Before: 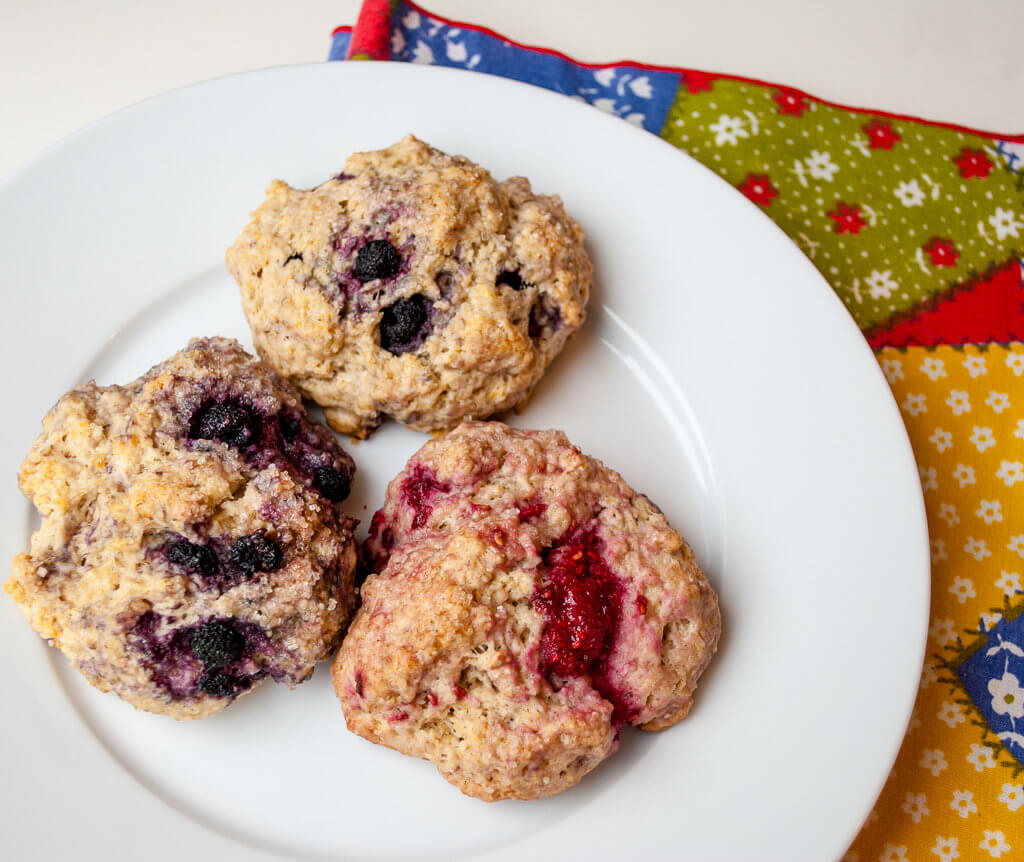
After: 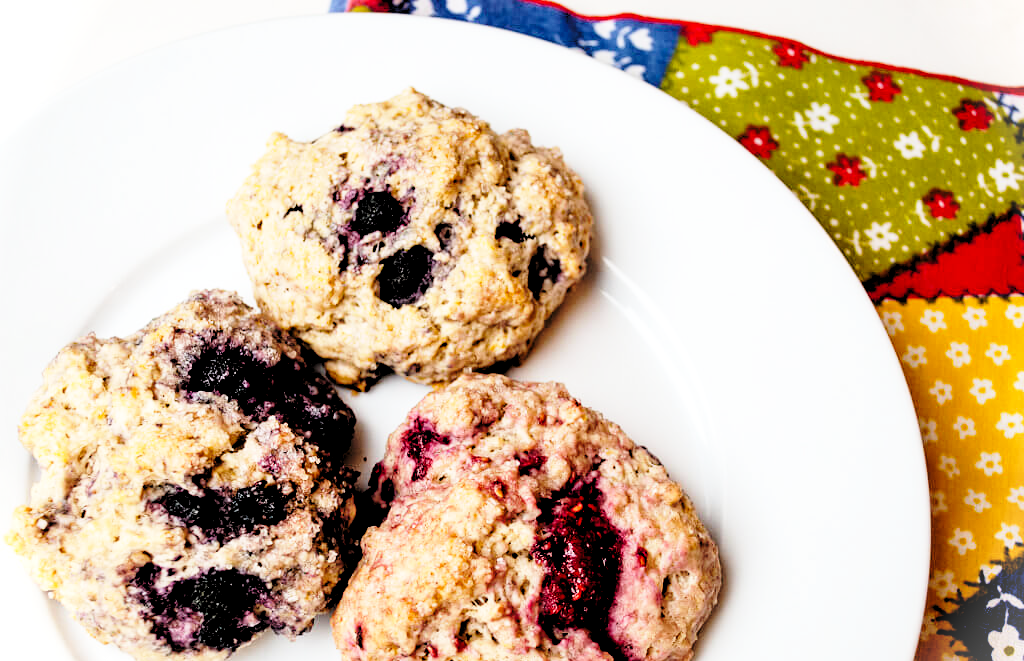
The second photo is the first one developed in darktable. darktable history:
vignetting: fall-off start 100%, brightness 0.3, saturation 0
contrast brightness saturation: saturation -0.05
crop: top 5.667%, bottom 17.637%
base curve: curves: ch0 [(0, 0) (0.028, 0.03) (0.121, 0.232) (0.46, 0.748) (0.859, 0.968) (1, 1)], preserve colors none
rgb levels: levels [[0.034, 0.472, 0.904], [0, 0.5, 1], [0, 0.5, 1]]
